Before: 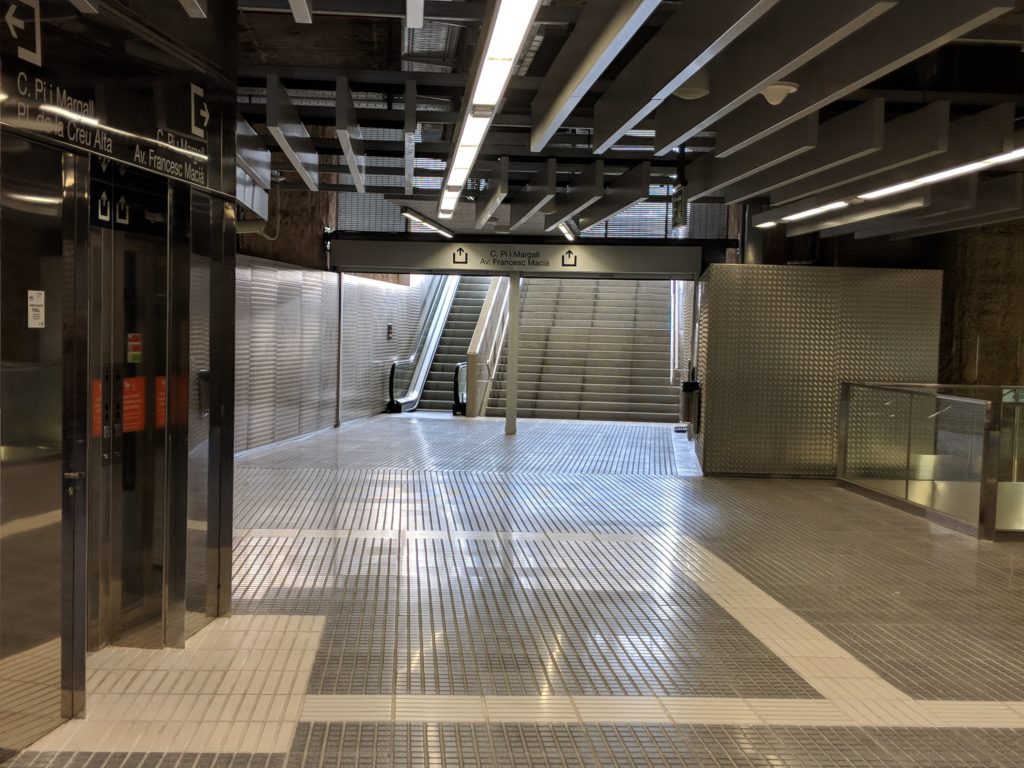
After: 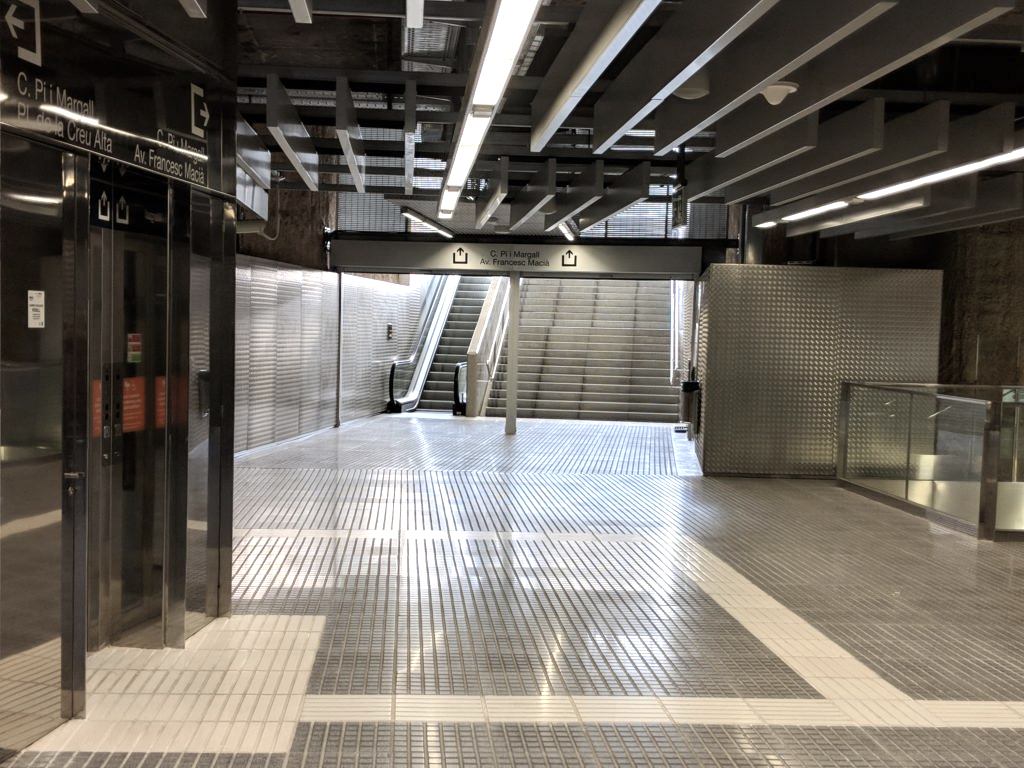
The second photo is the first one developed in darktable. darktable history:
exposure: exposure 0.566 EV, compensate highlight preservation false
contrast brightness saturation: contrast 0.1, saturation -0.36
